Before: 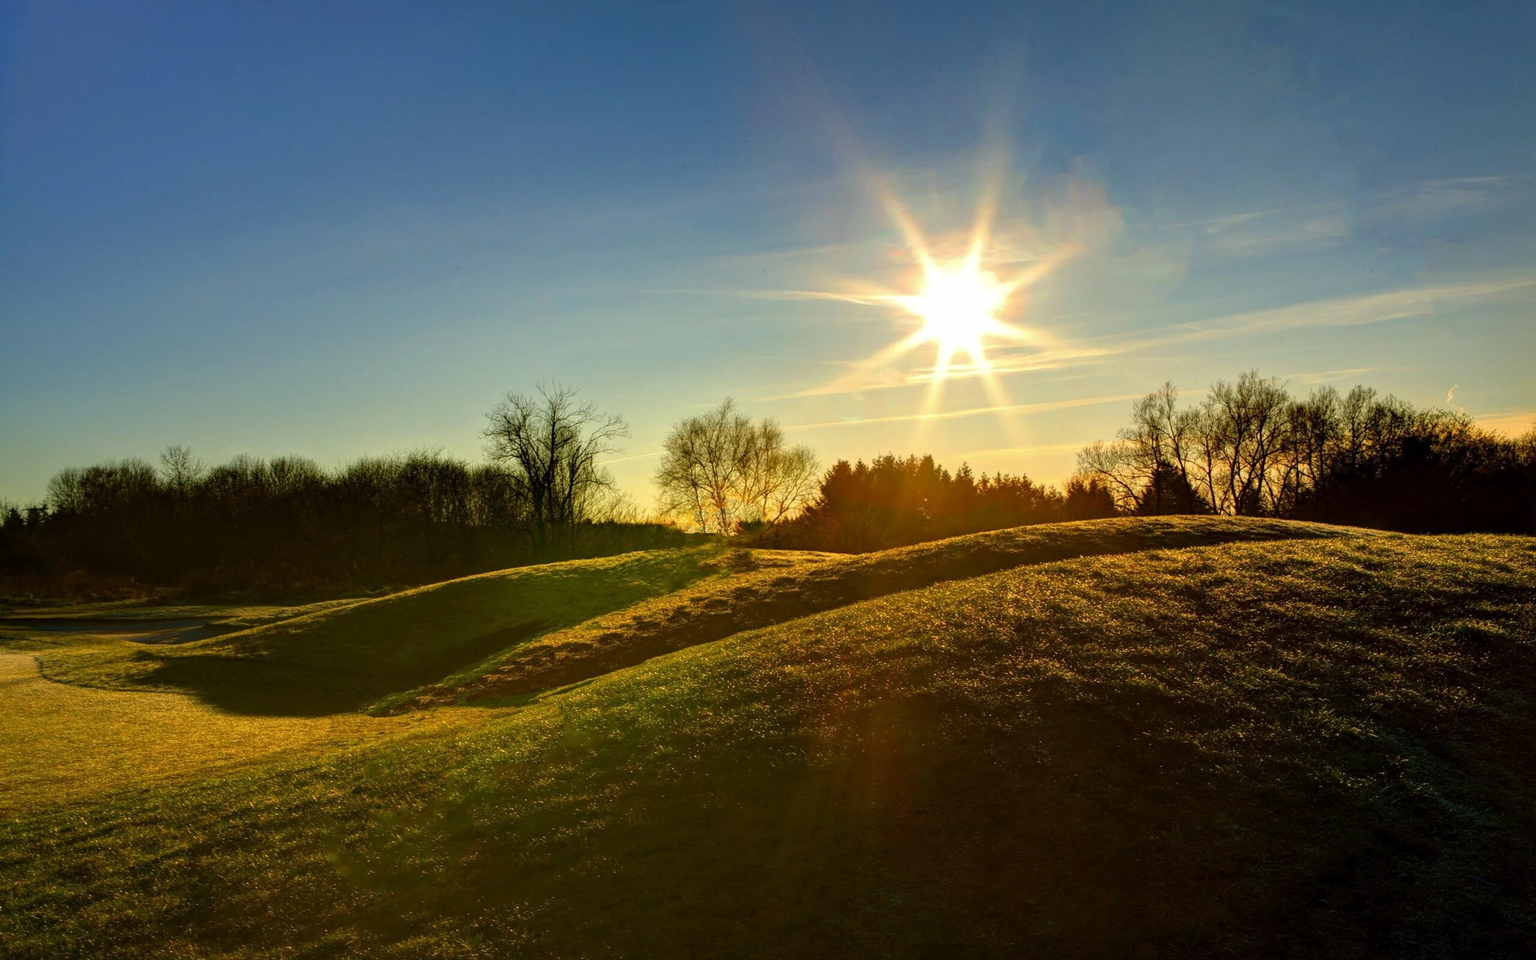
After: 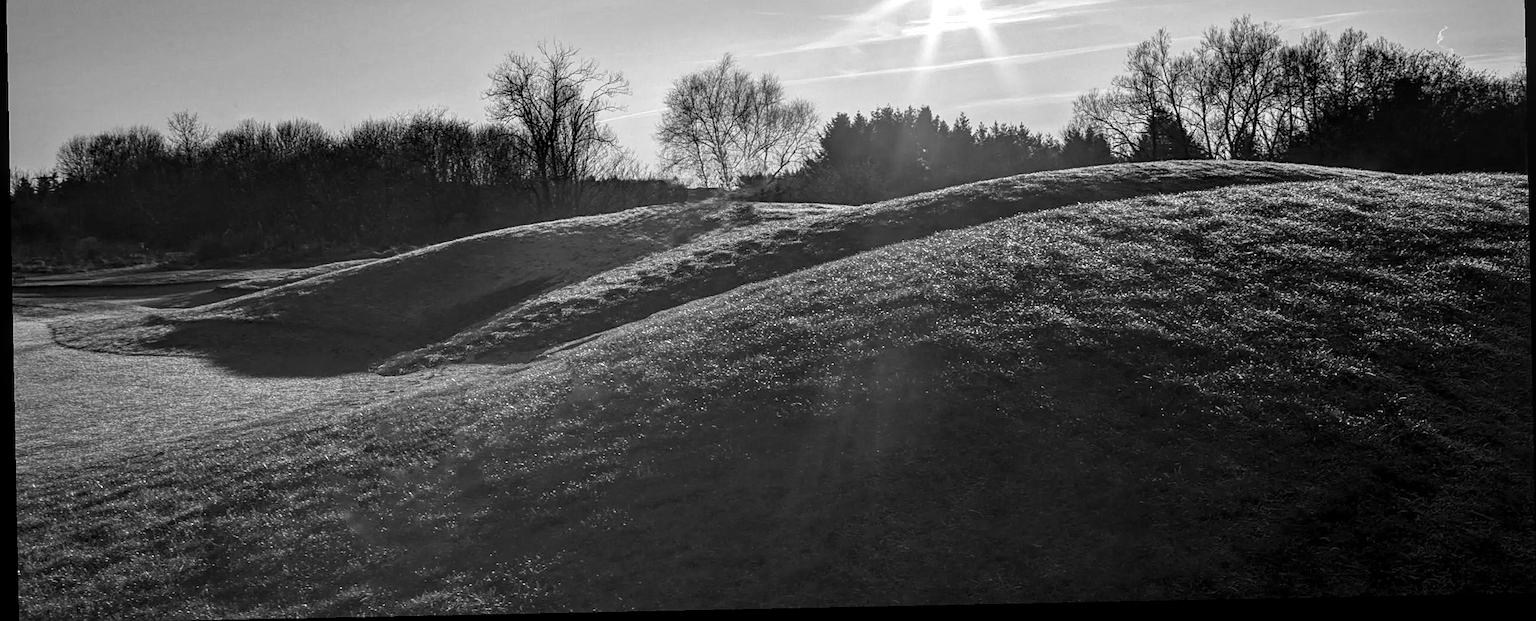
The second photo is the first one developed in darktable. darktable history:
crop and rotate: top 36.435%
color balance rgb: linear chroma grading › global chroma 15%, perceptual saturation grading › global saturation 30%
exposure: exposure 0.64 EV, compensate highlight preservation false
rotate and perspective: rotation -1.17°, automatic cropping off
sharpen: on, module defaults
local contrast: detail 130%
monochrome: a 14.95, b -89.96
